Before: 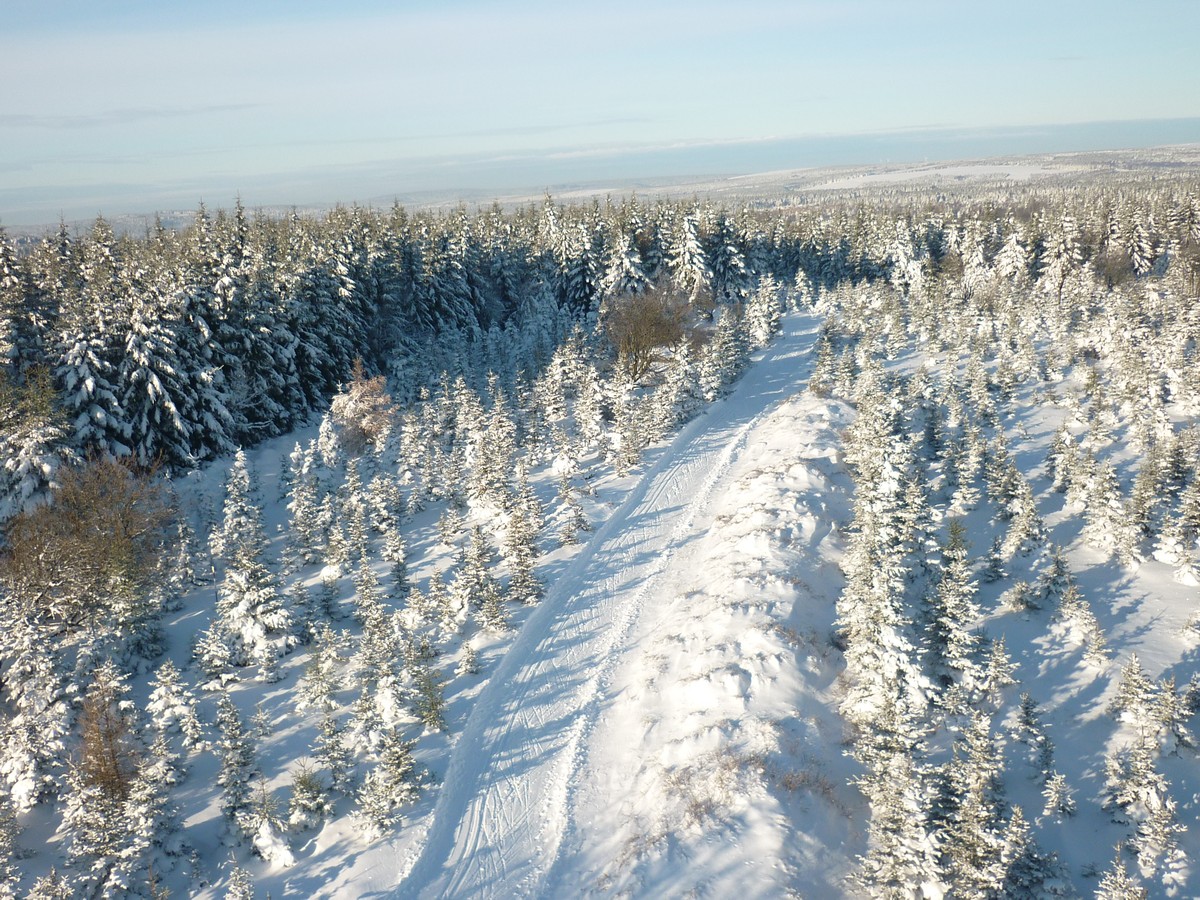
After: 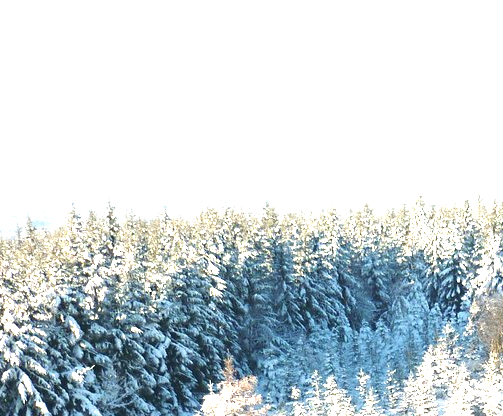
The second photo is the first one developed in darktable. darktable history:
crop and rotate: left 10.817%, top 0.062%, right 47.194%, bottom 53.626%
exposure: black level correction 0, exposure 1.741 EV, compensate exposure bias true, compensate highlight preservation false
